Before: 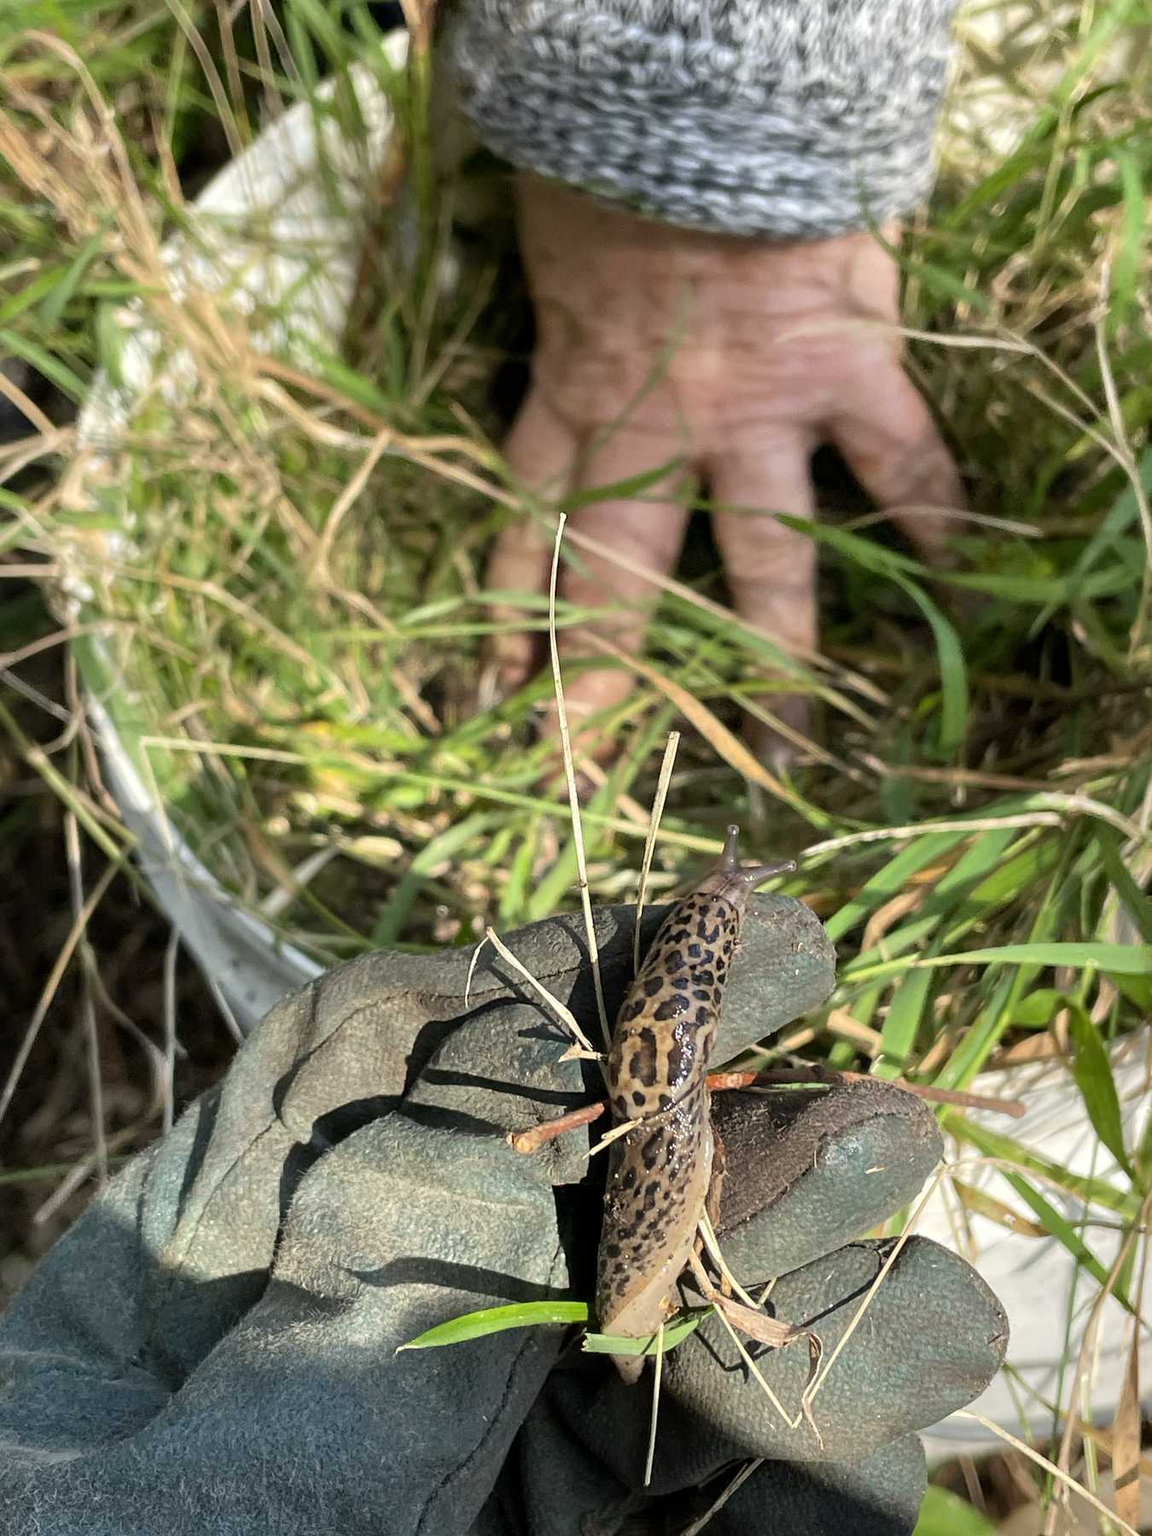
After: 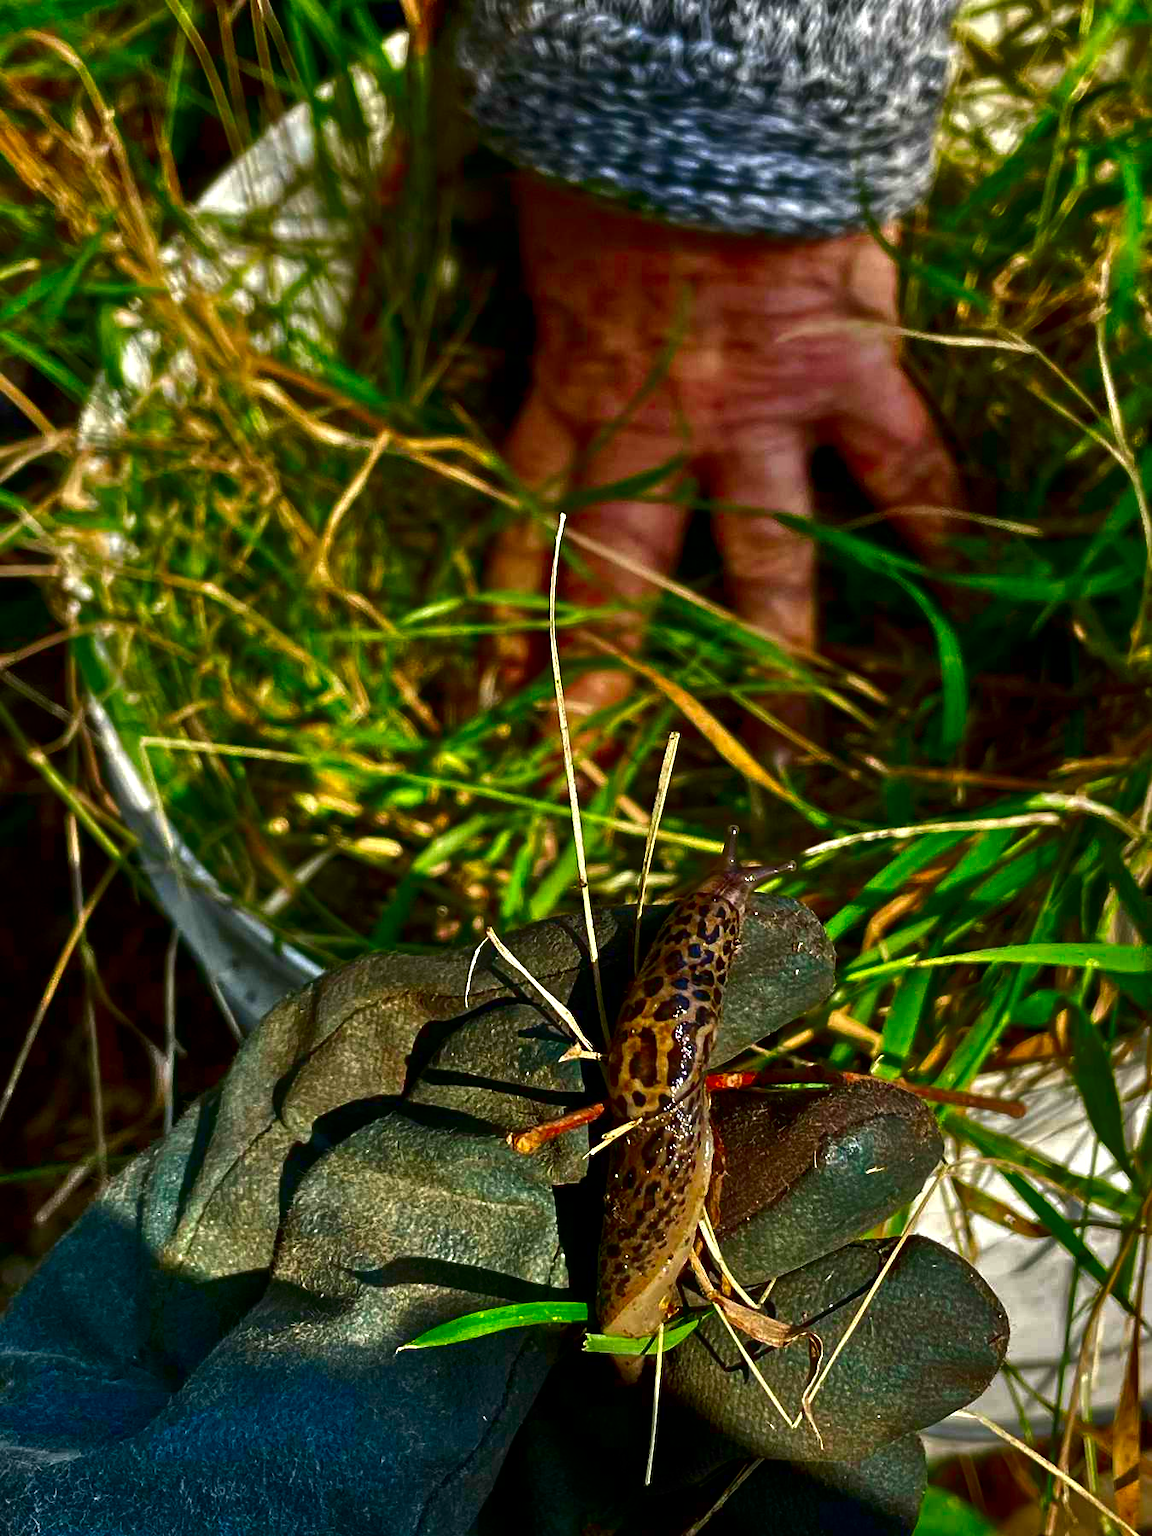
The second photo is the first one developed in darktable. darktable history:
contrast brightness saturation: brightness -1, saturation 1
tone equalizer: -7 EV 0.15 EV, -6 EV 0.6 EV, -5 EV 1.15 EV, -4 EV 1.33 EV, -3 EV 1.15 EV, -2 EV 0.6 EV, -1 EV 0.15 EV, mask exposure compensation -0.5 EV
